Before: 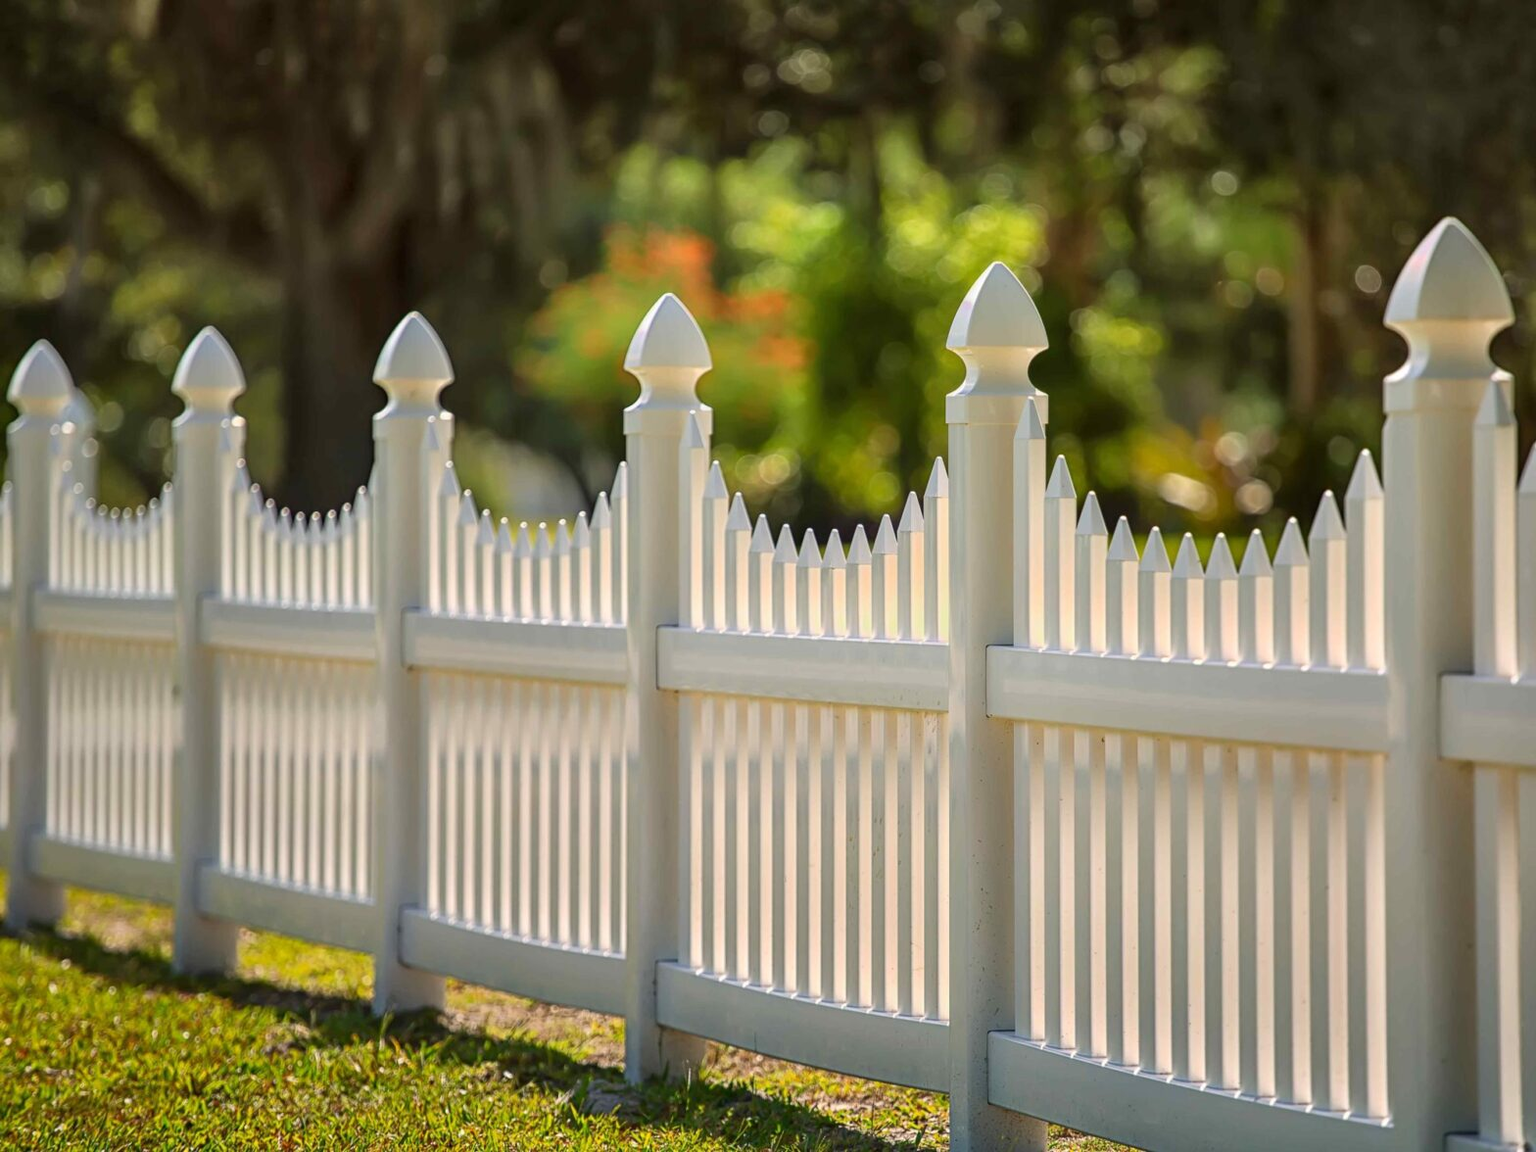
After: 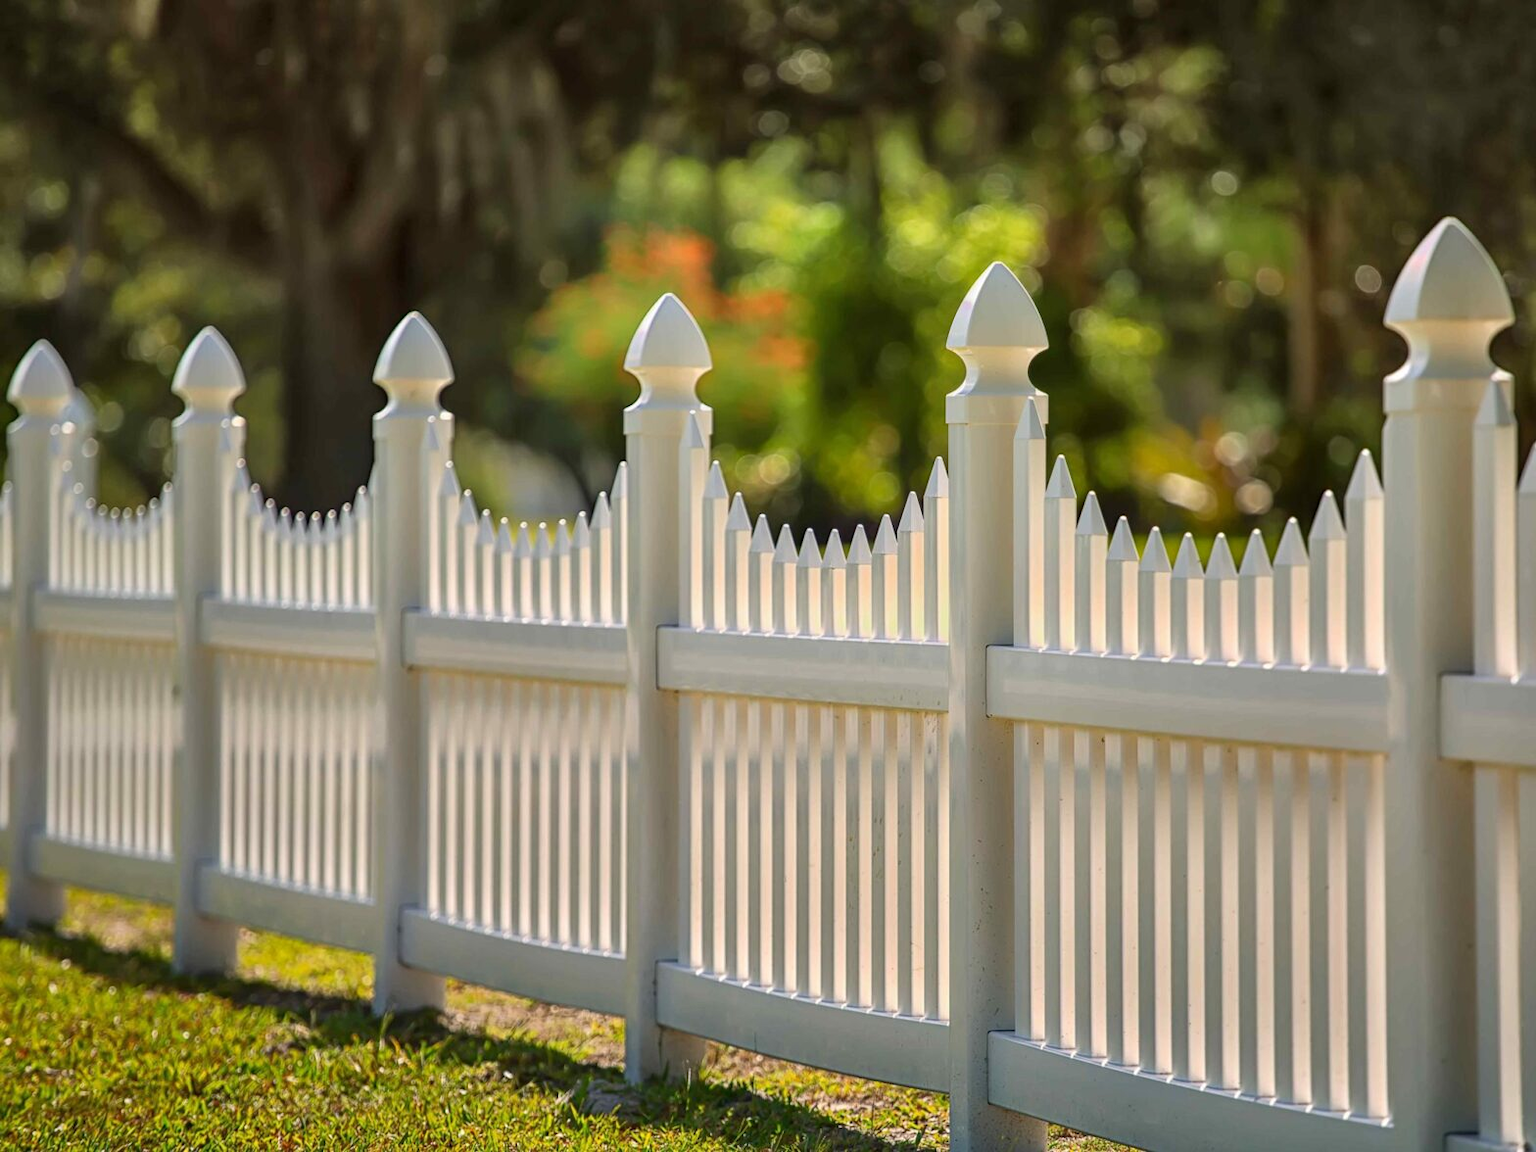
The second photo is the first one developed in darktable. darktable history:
shadows and highlights: shadows 22.38, highlights -49.23, soften with gaussian
